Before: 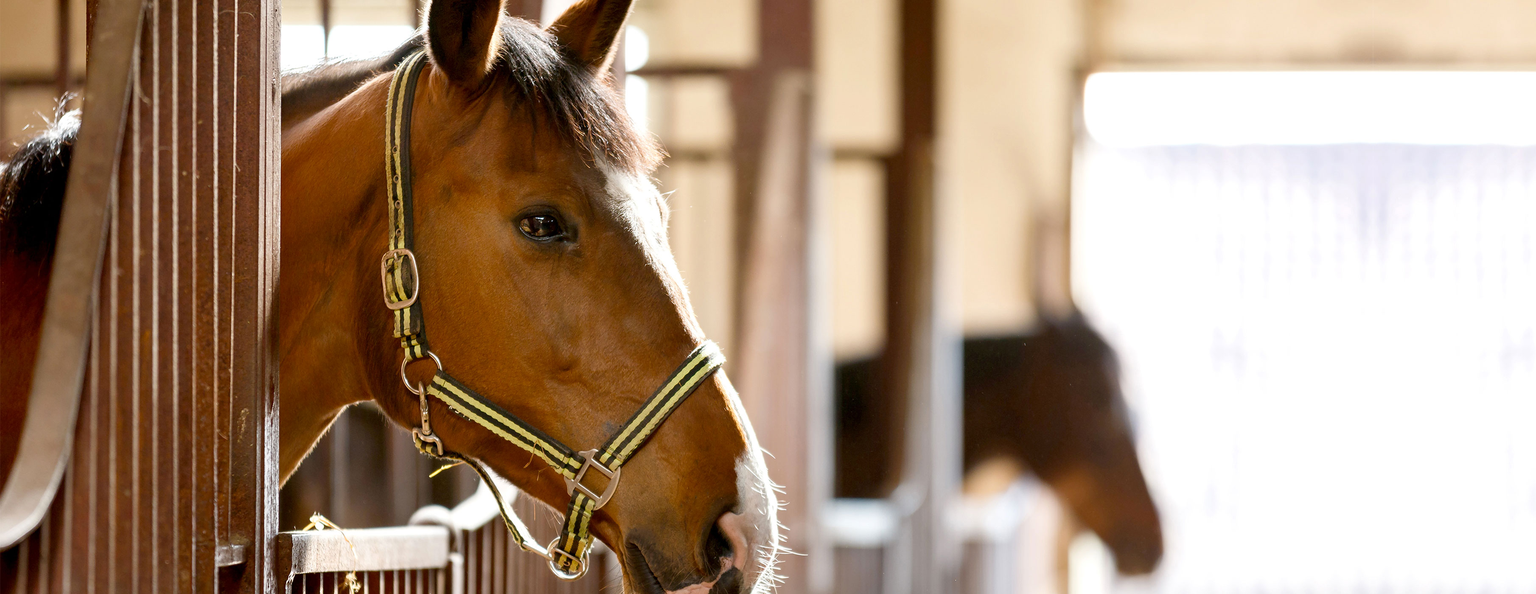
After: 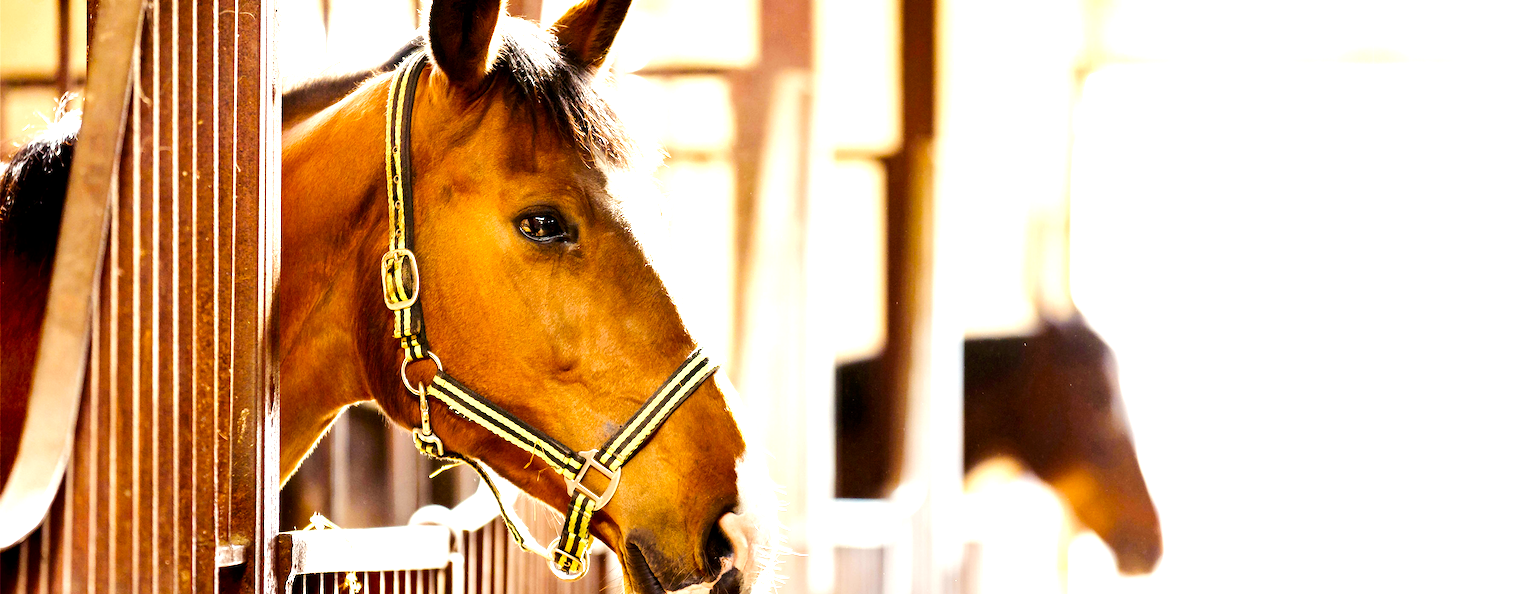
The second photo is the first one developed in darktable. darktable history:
color balance rgb: shadows lift › luminance 0.381%, shadows lift › chroma 6.7%, shadows lift › hue 302.4°, highlights gain › chroma 2.99%, highlights gain › hue 76.63°, linear chroma grading › global chroma 0.744%, perceptual saturation grading › global saturation 1.838%, perceptual saturation grading › highlights -1.543%, perceptual saturation grading › mid-tones 3.558%, perceptual saturation grading › shadows 6.807%, perceptual brilliance grading › highlights 17.693%, perceptual brilliance grading › mid-tones 30.829%, perceptual brilliance grading › shadows -31.806%, global vibrance 20%
exposure: black level correction 0.001, exposure 1.128 EV, compensate exposure bias true, compensate highlight preservation false
tone curve: curves: ch0 [(0, 0) (0.004, 0.001) (0.133, 0.112) (0.325, 0.362) (0.832, 0.893) (1, 1)], preserve colors none
